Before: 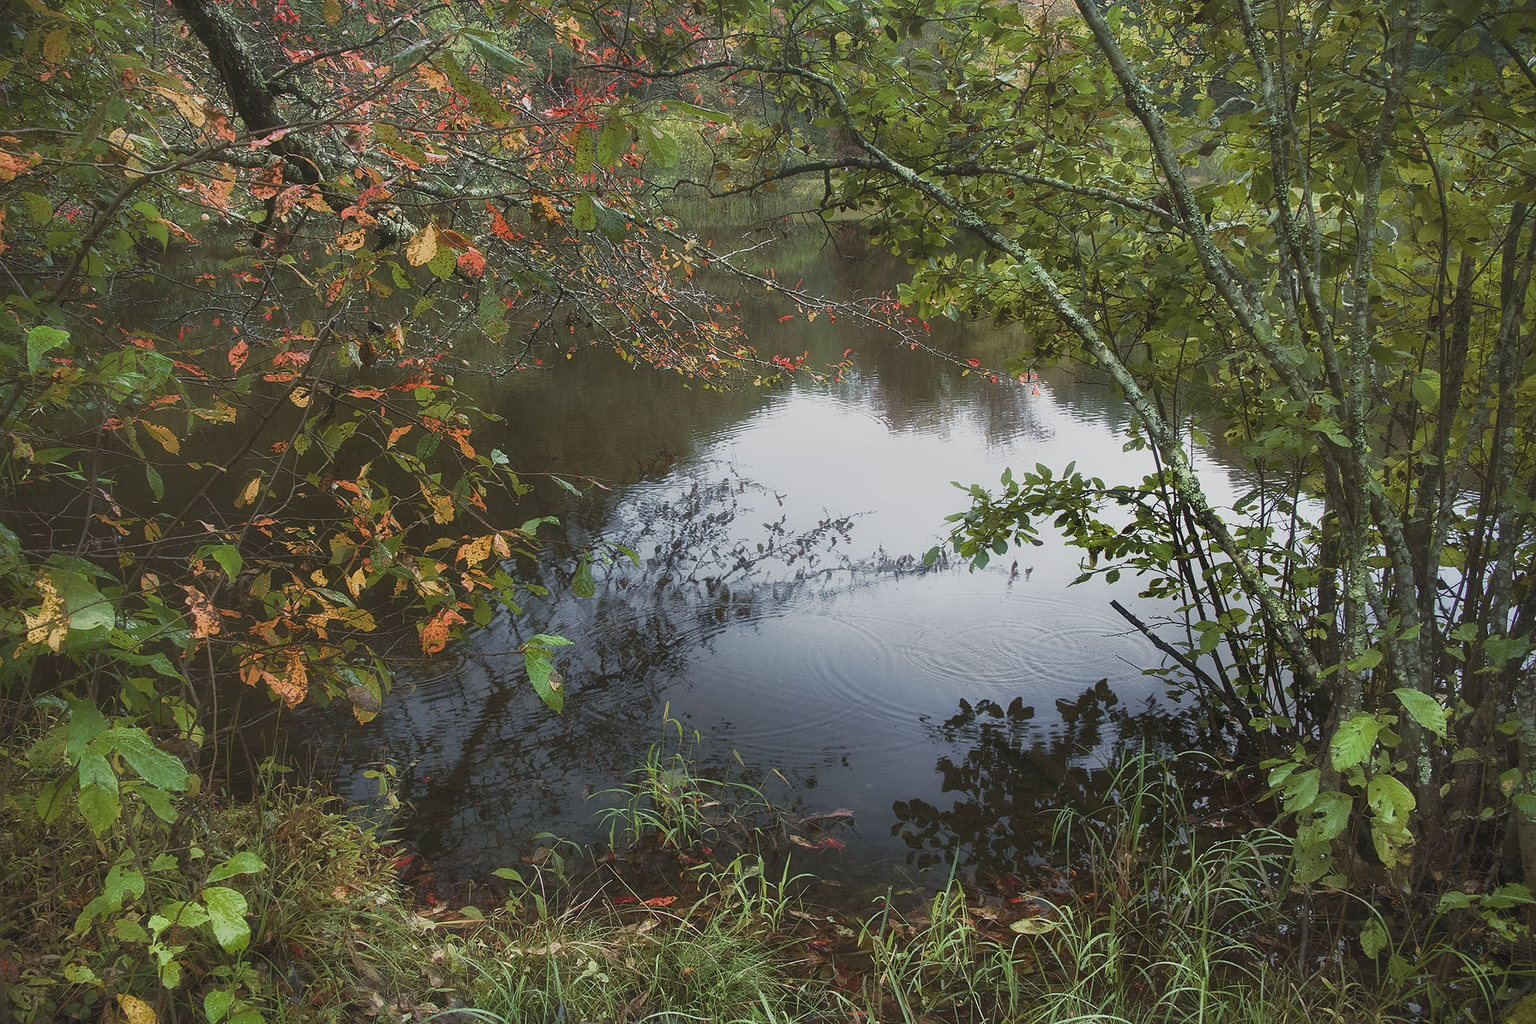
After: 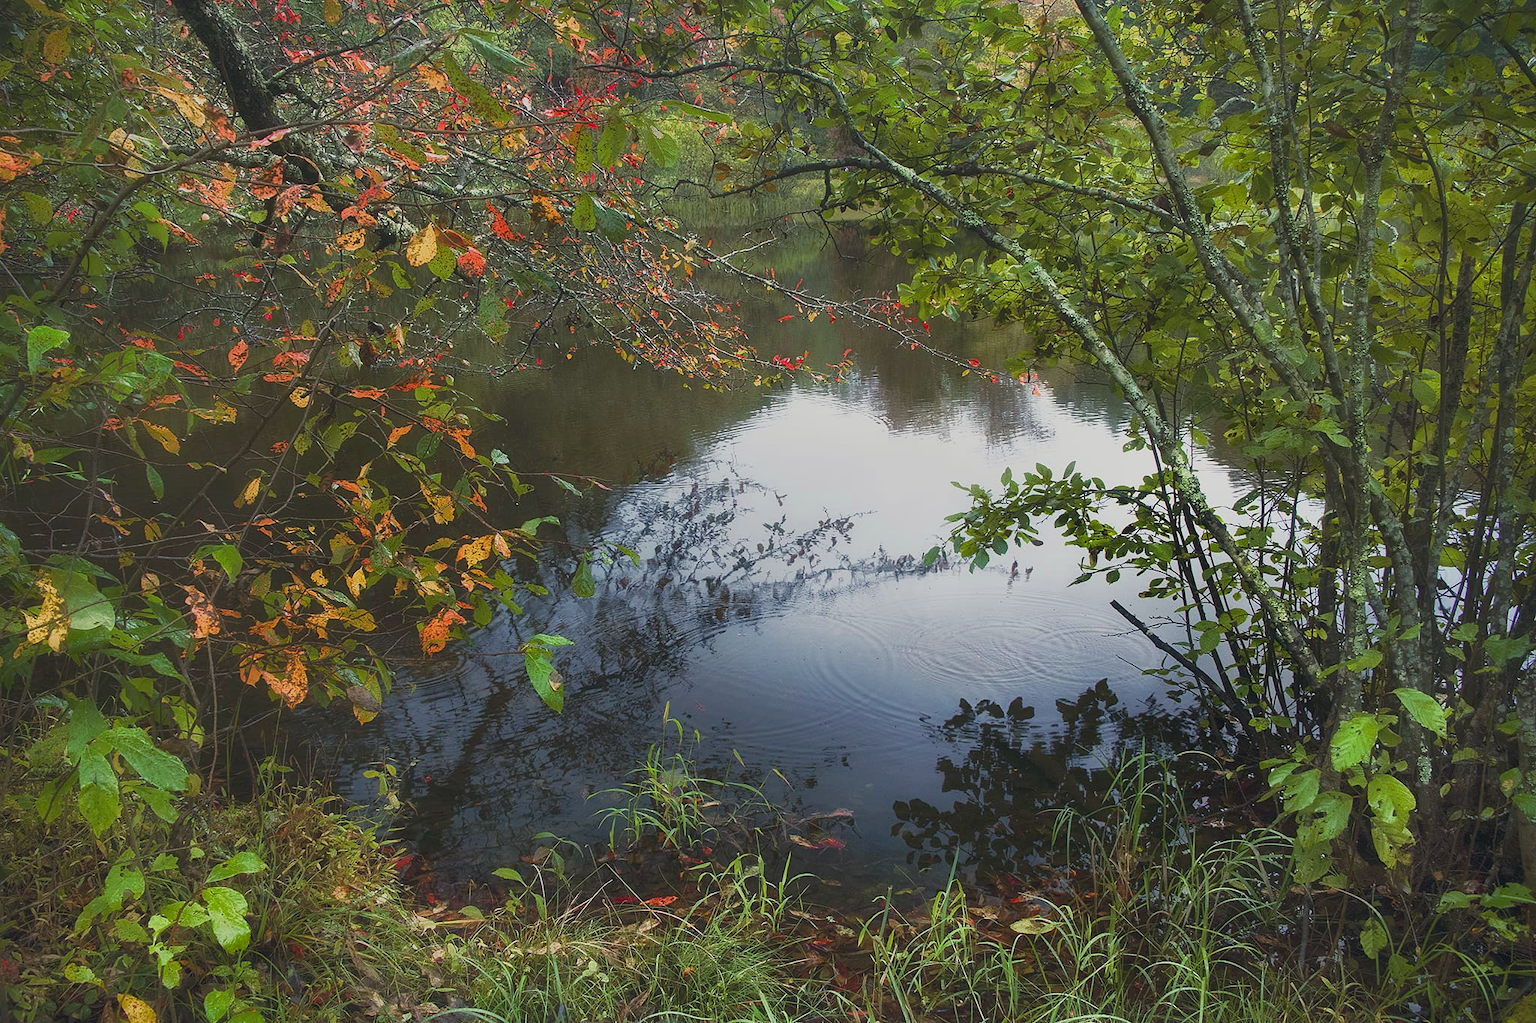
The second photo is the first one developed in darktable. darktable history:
color correction: highlights a* 0.207, highlights b* 2.7, shadows a* -0.874, shadows b* -4.78
color zones: curves: ch0 [(0, 0.613) (0.01, 0.613) (0.245, 0.448) (0.498, 0.529) (0.642, 0.665) (0.879, 0.777) (0.99, 0.613)]; ch1 [(0, 0) (0.143, 0) (0.286, 0) (0.429, 0) (0.571, 0) (0.714, 0) (0.857, 0)], mix -131.09%
